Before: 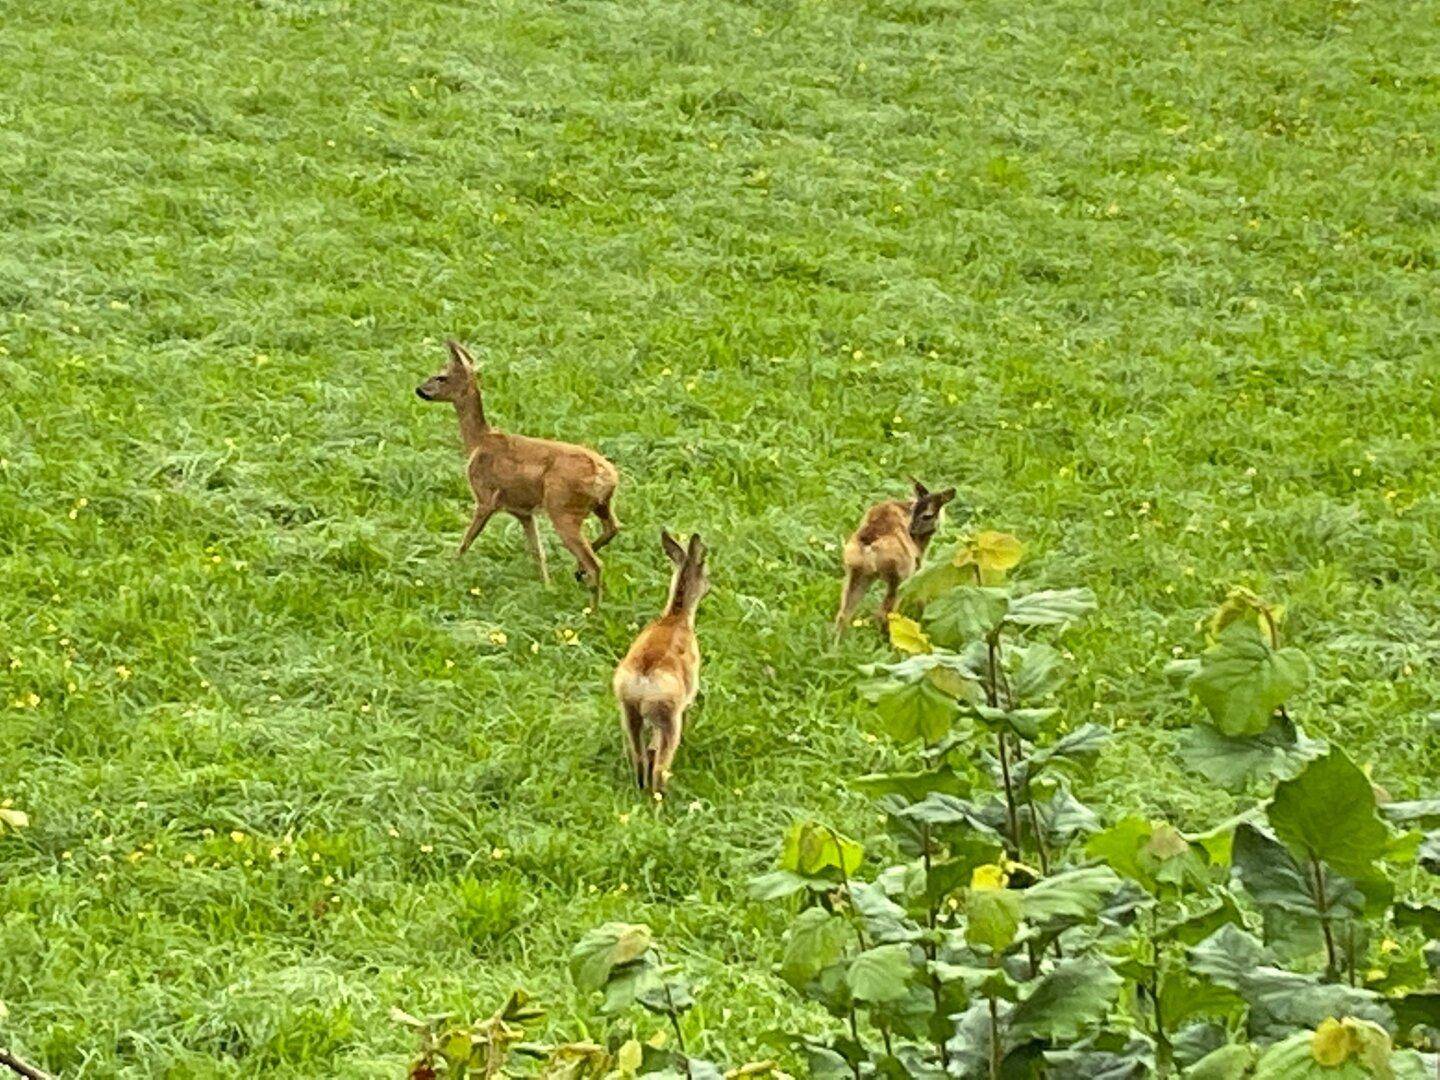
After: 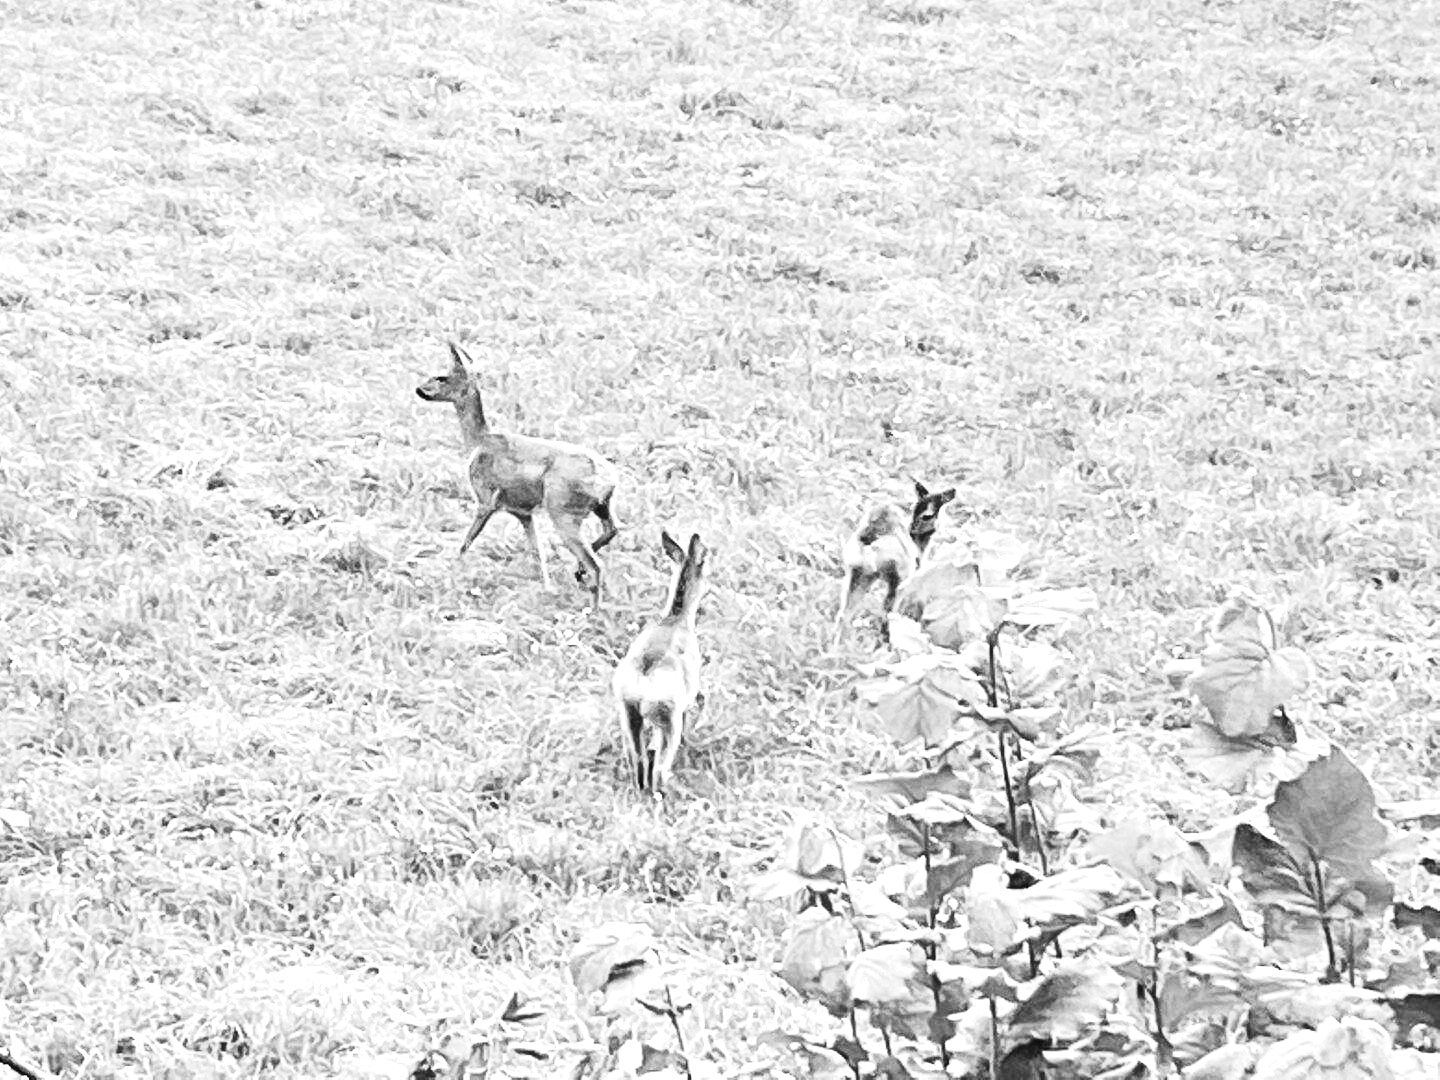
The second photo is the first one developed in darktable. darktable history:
exposure: black level correction 0, exposure 1.1 EV, compensate exposure bias true, compensate highlight preservation false
contrast brightness saturation: contrast 0.28
monochrome: on, module defaults
